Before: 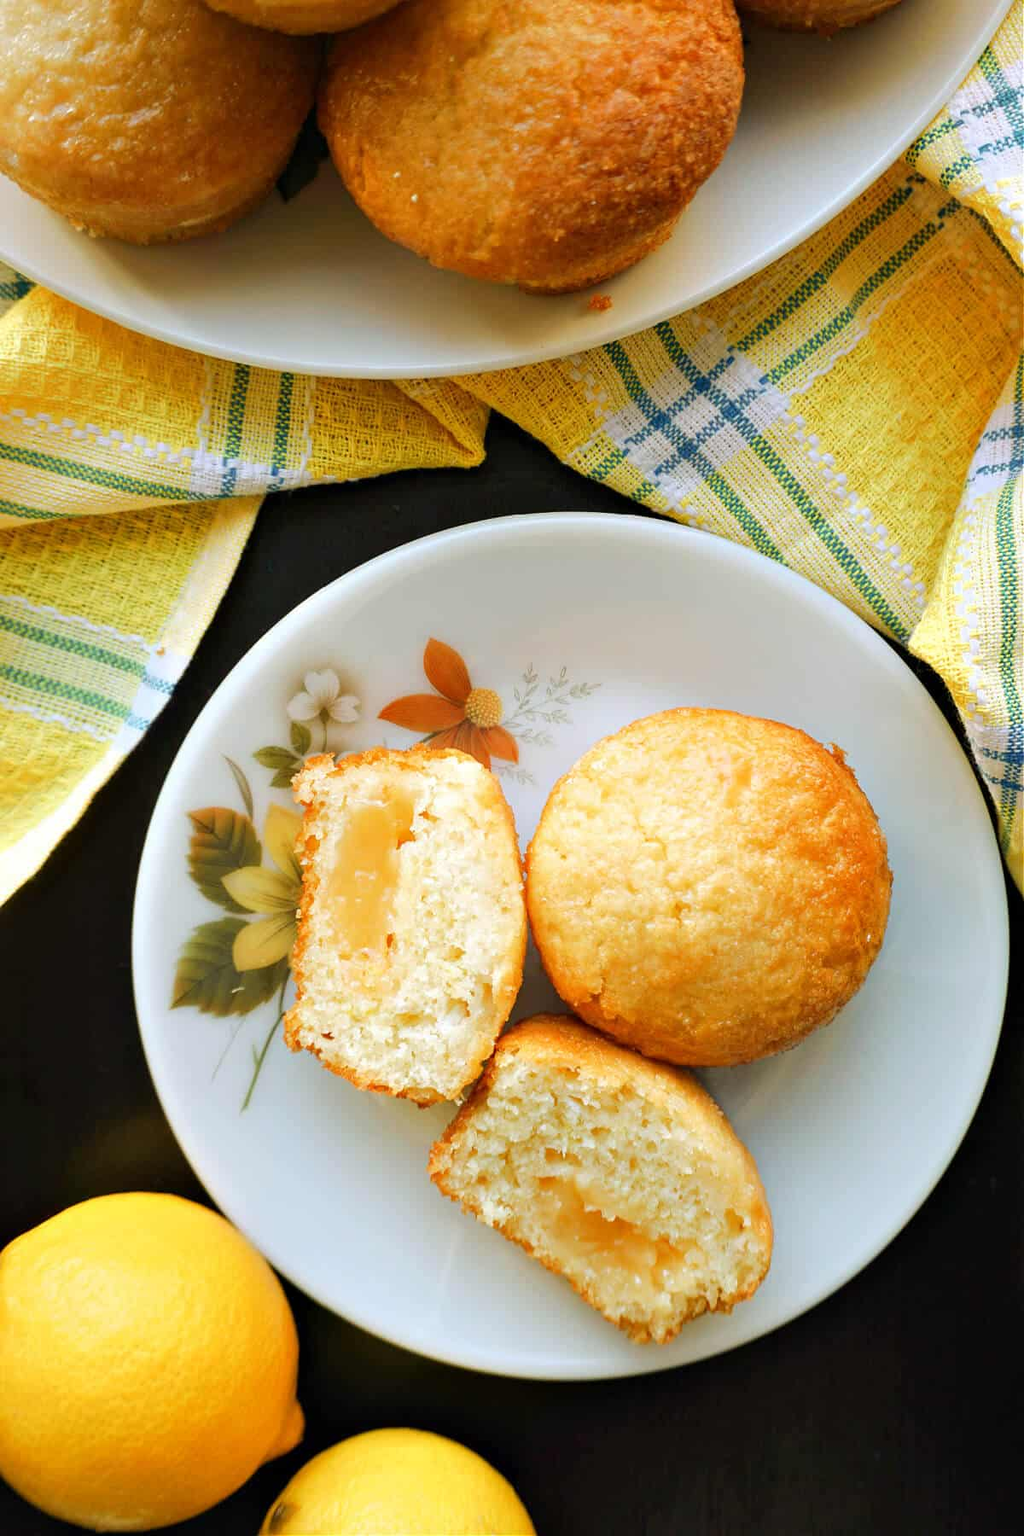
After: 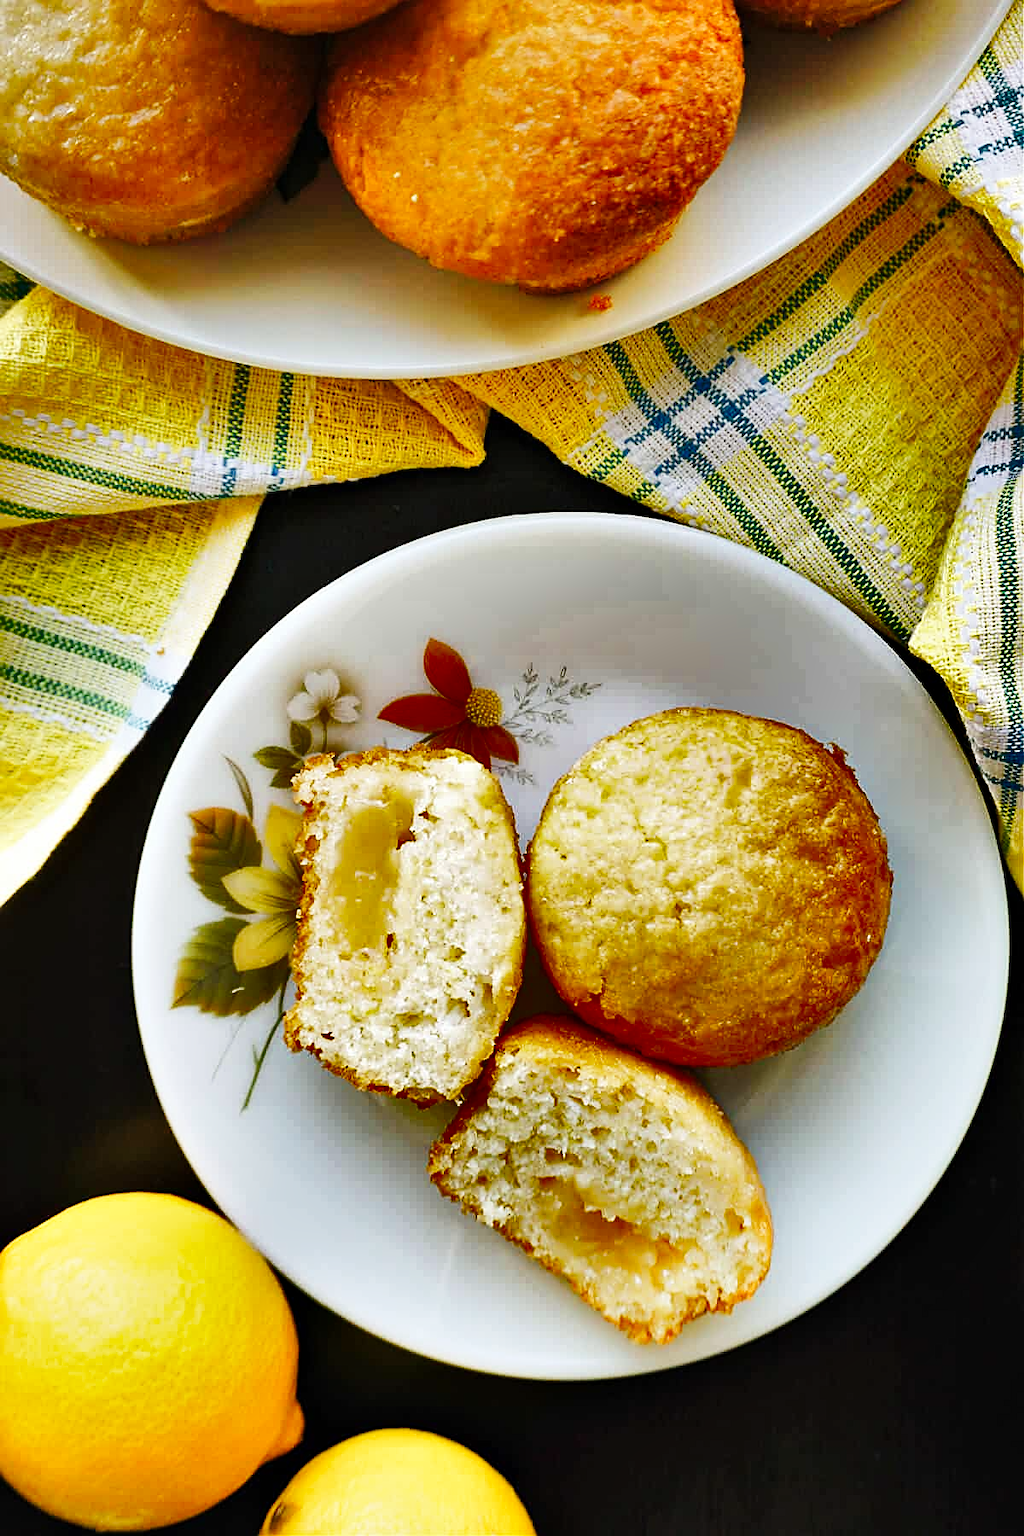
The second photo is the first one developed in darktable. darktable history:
base curve: curves: ch0 [(0, 0) (0.032, 0.025) (0.121, 0.166) (0.206, 0.329) (0.605, 0.79) (1, 1)], preserve colors none
shadows and highlights: shadows 20.91, highlights -82.73, soften with gaussian
sharpen: on, module defaults
